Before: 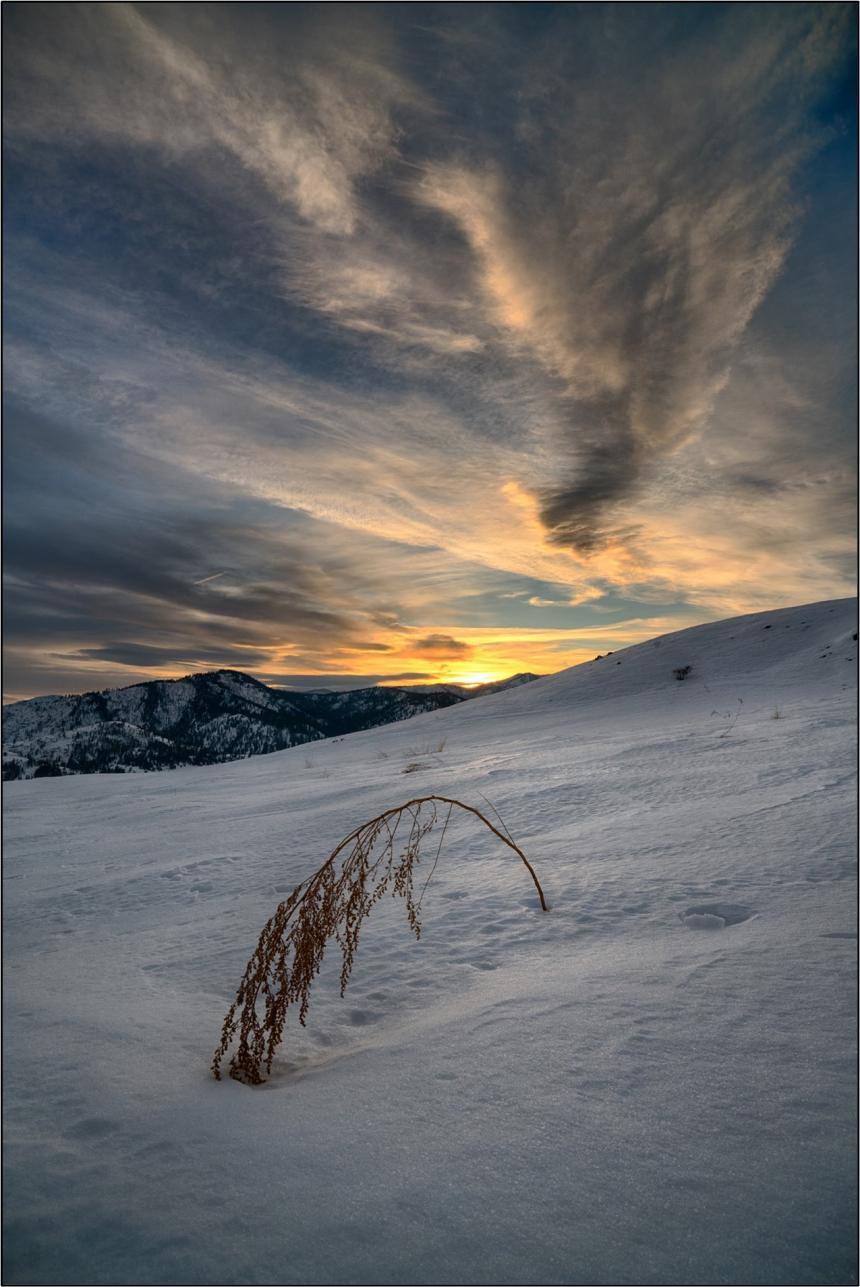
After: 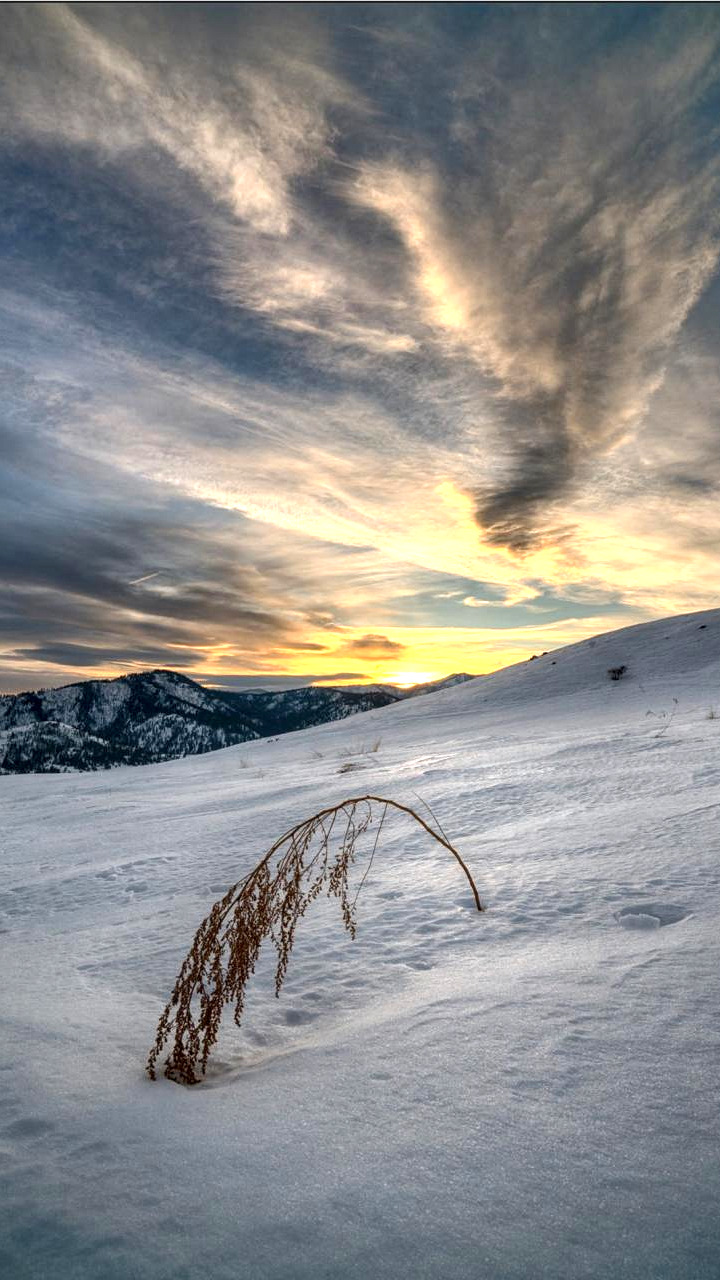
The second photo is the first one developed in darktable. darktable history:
local contrast: detail 130%
exposure: exposure 0.921 EV, compensate highlight preservation false
crop: left 7.598%, right 7.873%
